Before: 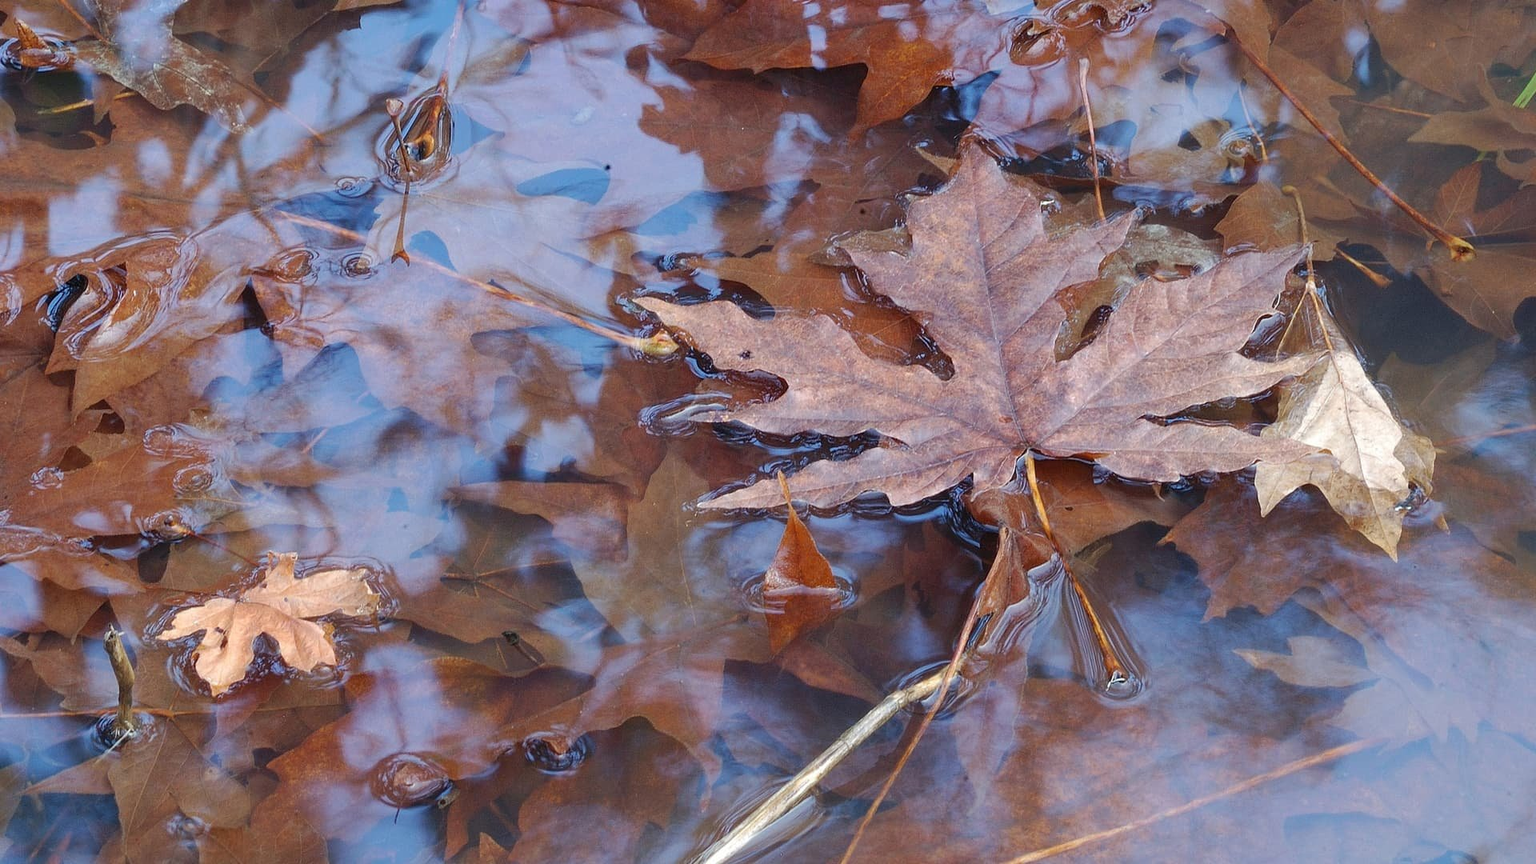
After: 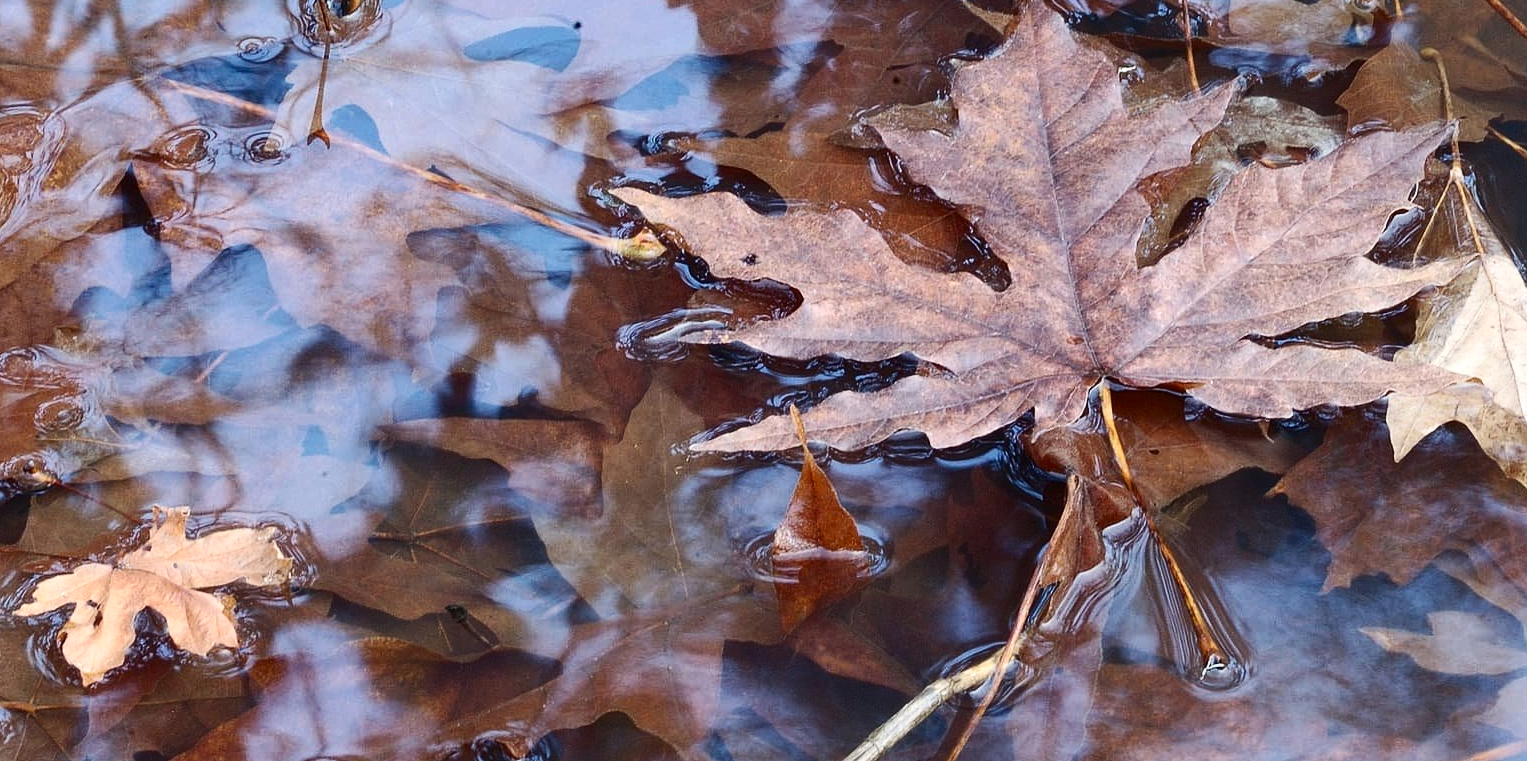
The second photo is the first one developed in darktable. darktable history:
contrast brightness saturation: contrast 0.282
crop: left 9.507%, top 17.101%, right 10.918%, bottom 12.383%
